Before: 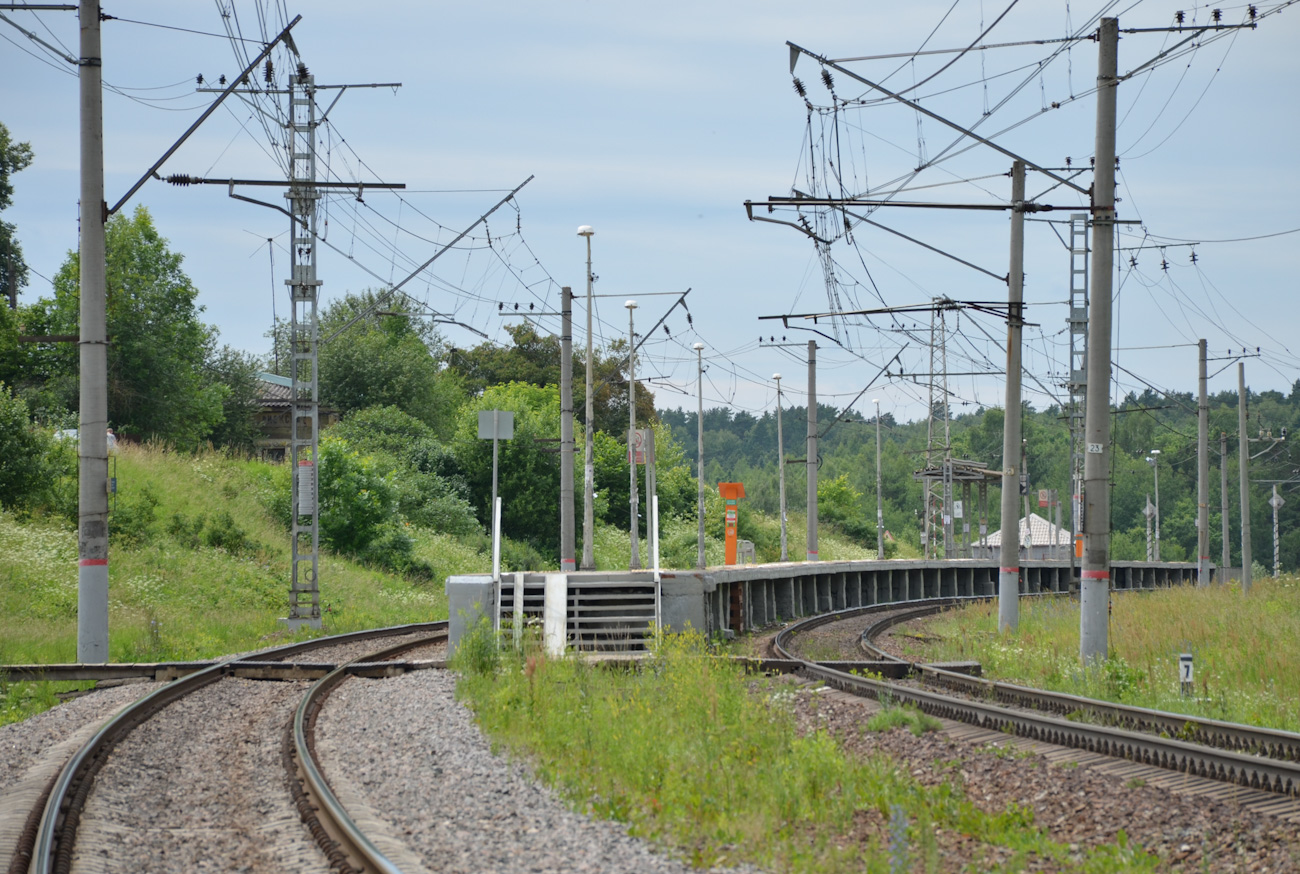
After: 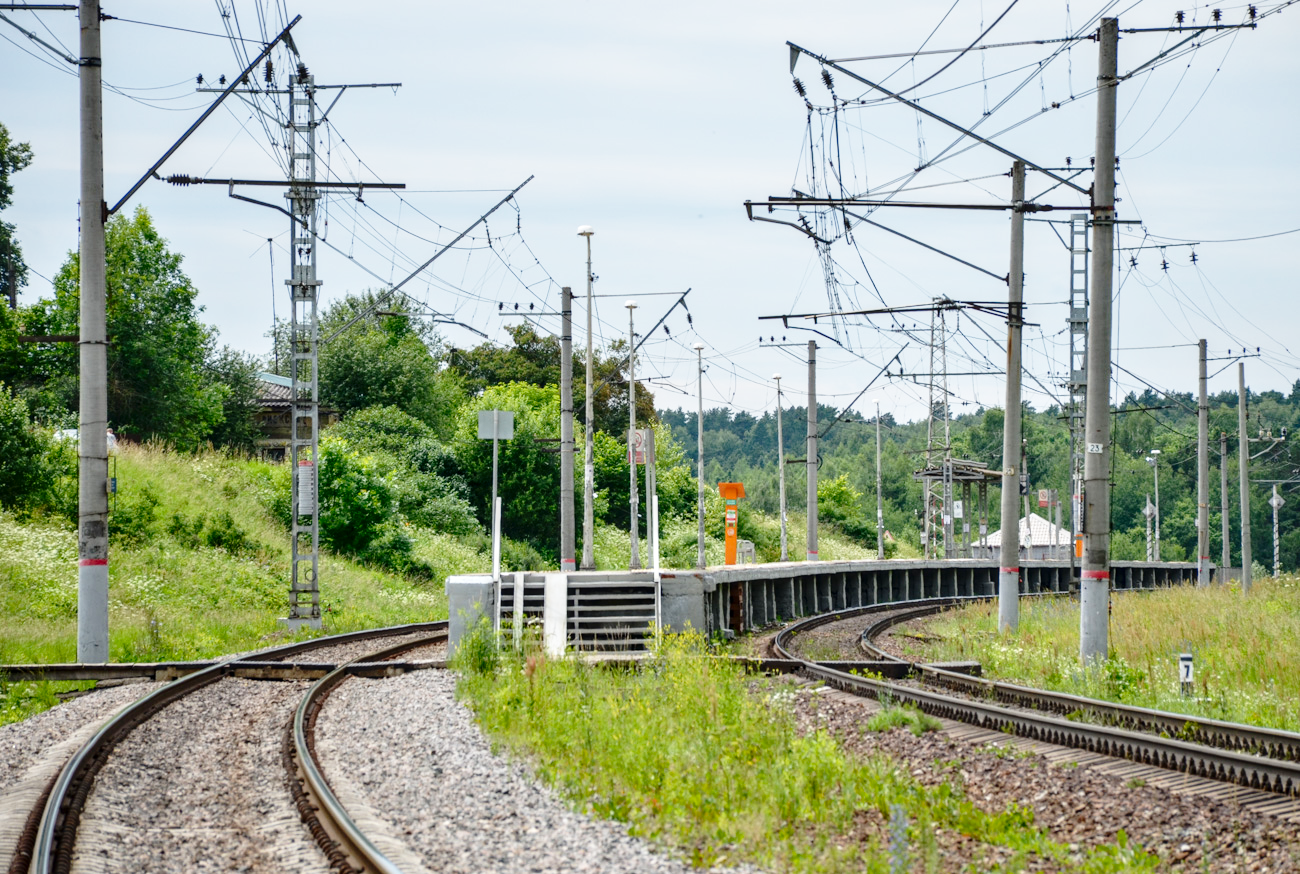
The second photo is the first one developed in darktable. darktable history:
local contrast: on, module defaults
base curve: curves: ch0 [(0, 0) (0.028, 0.03) (0.121, 0.232) (0.46, 0.748) (0.859, 0.968) (1, 1)], preserve colors none
contrast brightness saturation: contrast 0.067, brightness -0.132, saturation 0.063
